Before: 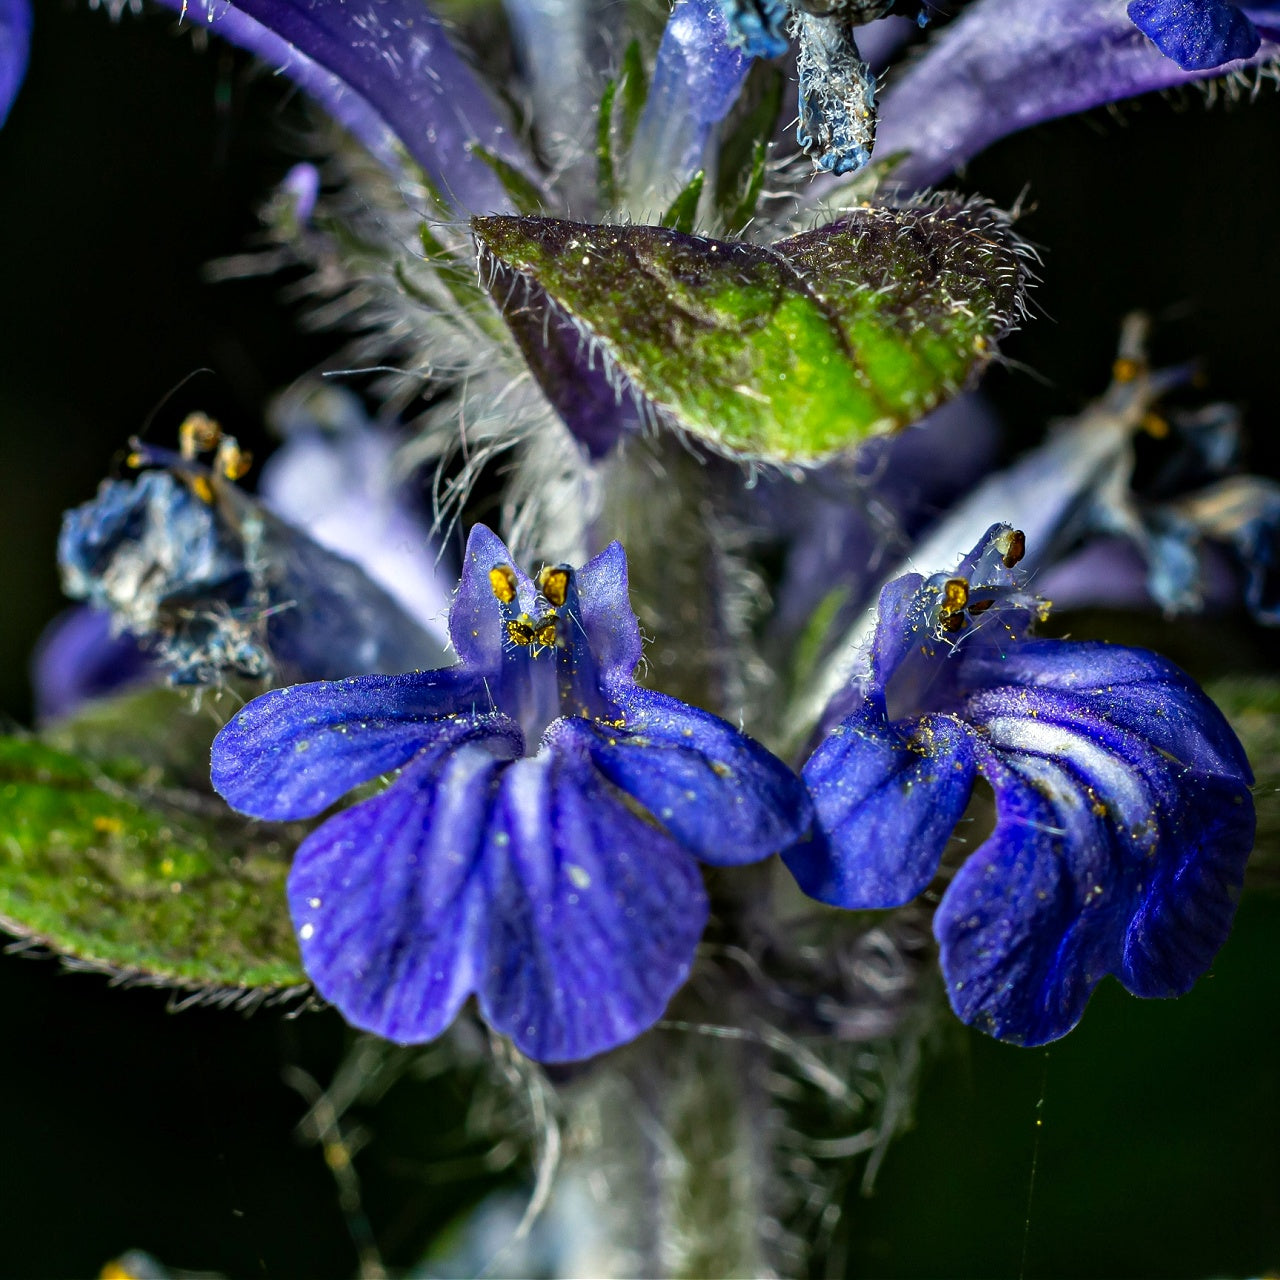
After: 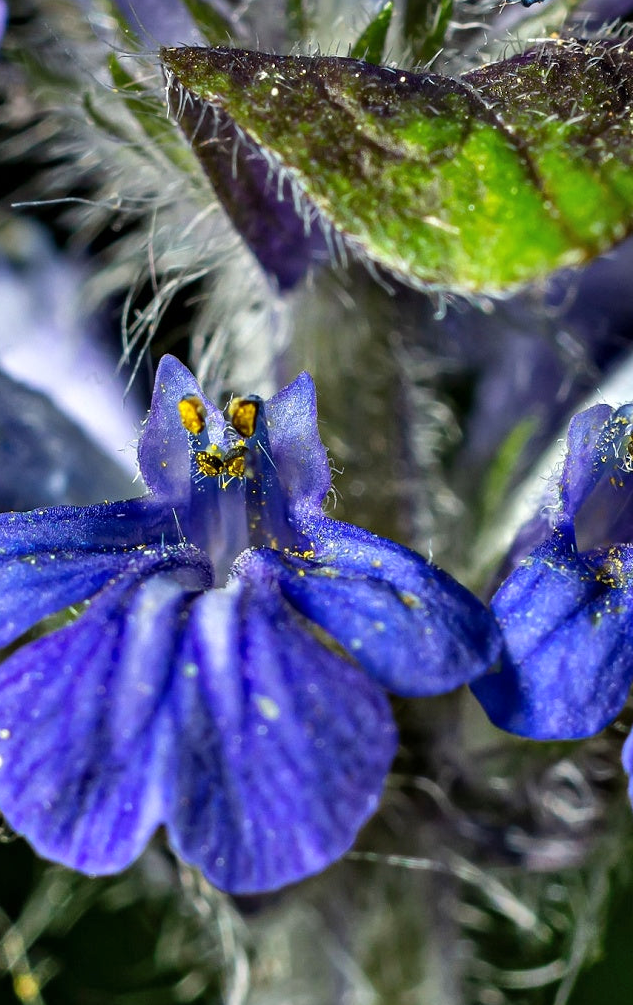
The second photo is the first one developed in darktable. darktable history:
shadows and highlights: soften with gaussian
crop and rotate: angle 0.02°, left 24.353%, top 13.219%, right 26.156%, bottom 8.224%
